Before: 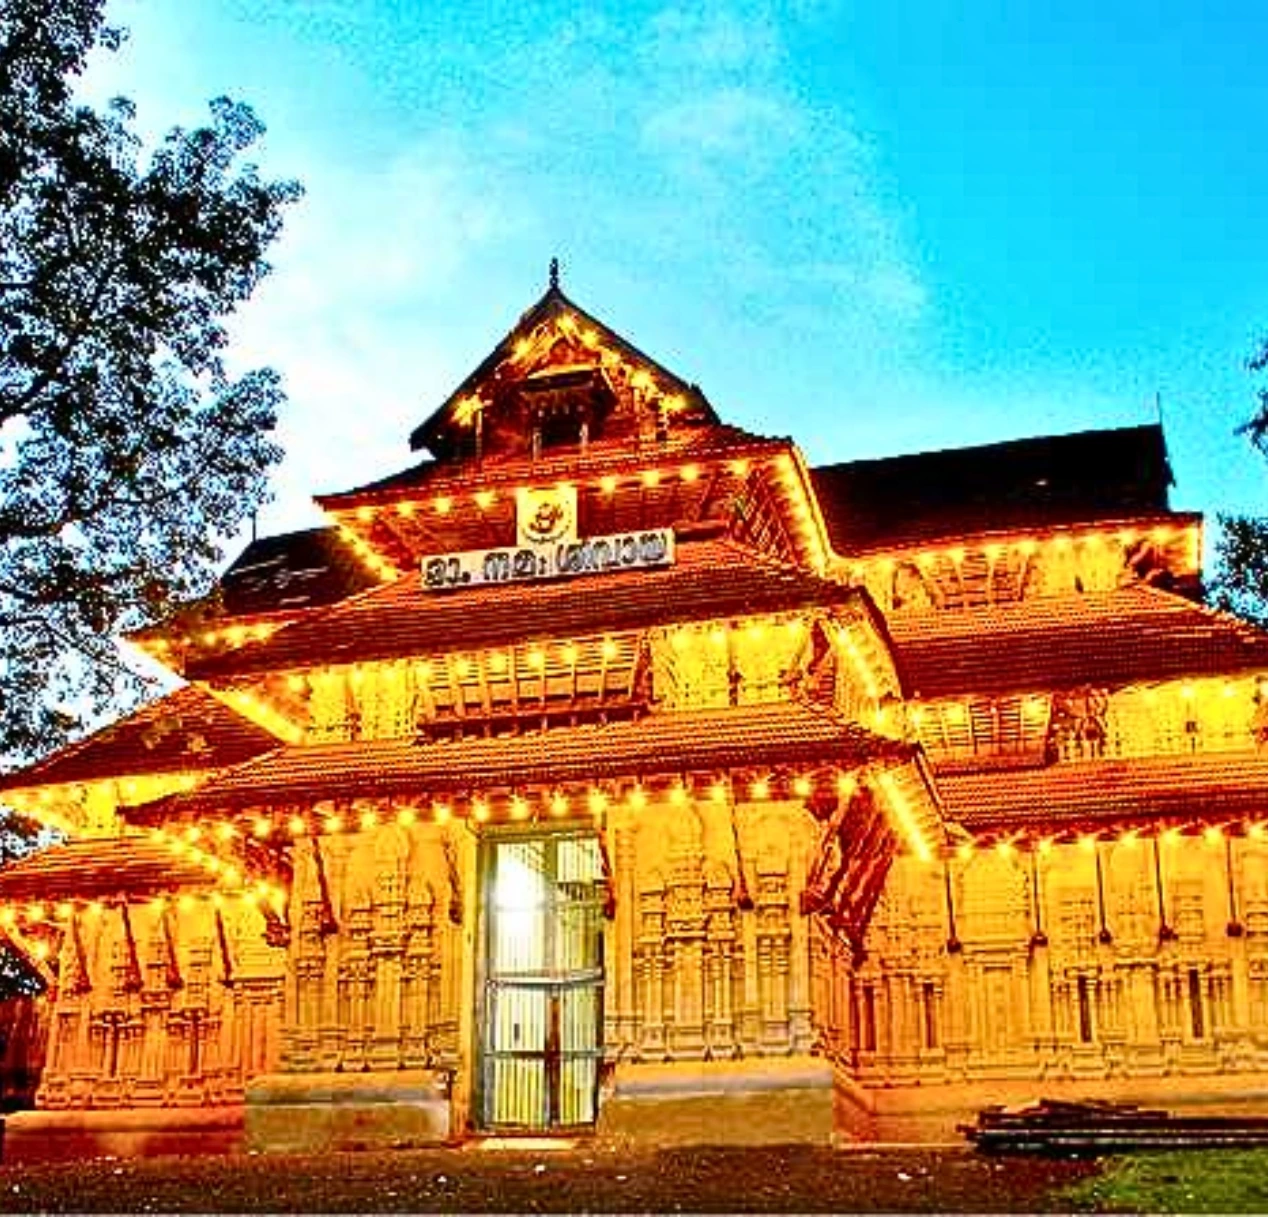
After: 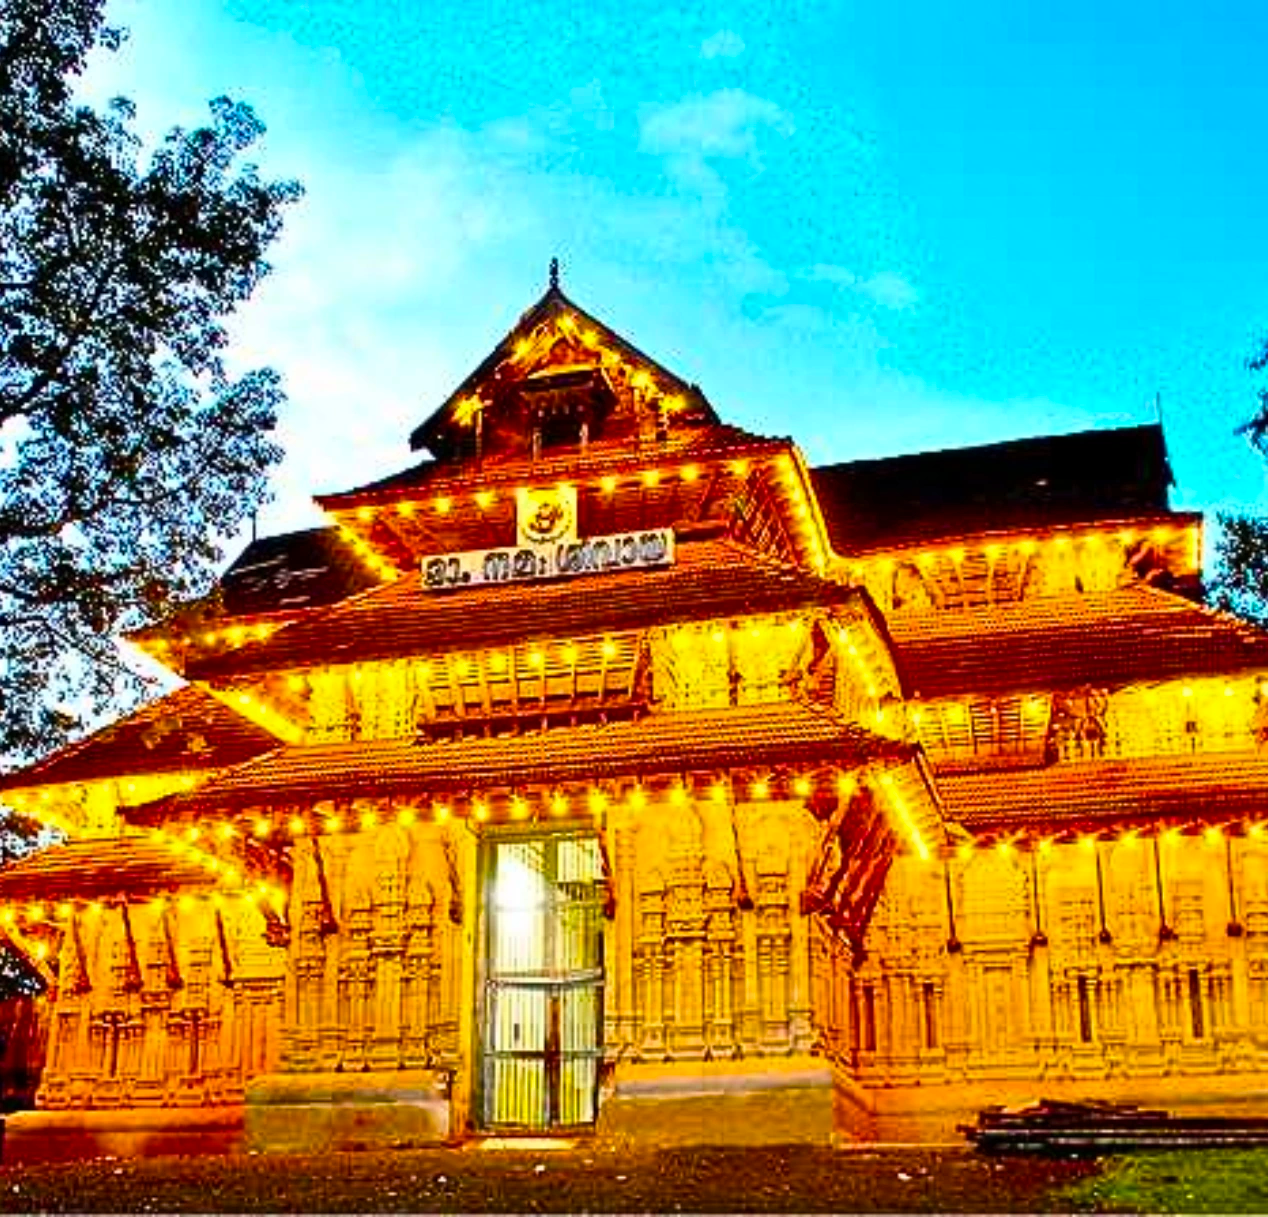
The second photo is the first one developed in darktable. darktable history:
color balance rgb: perceptual saturation grading › global saturation 19.775%, global vibrance 20%
